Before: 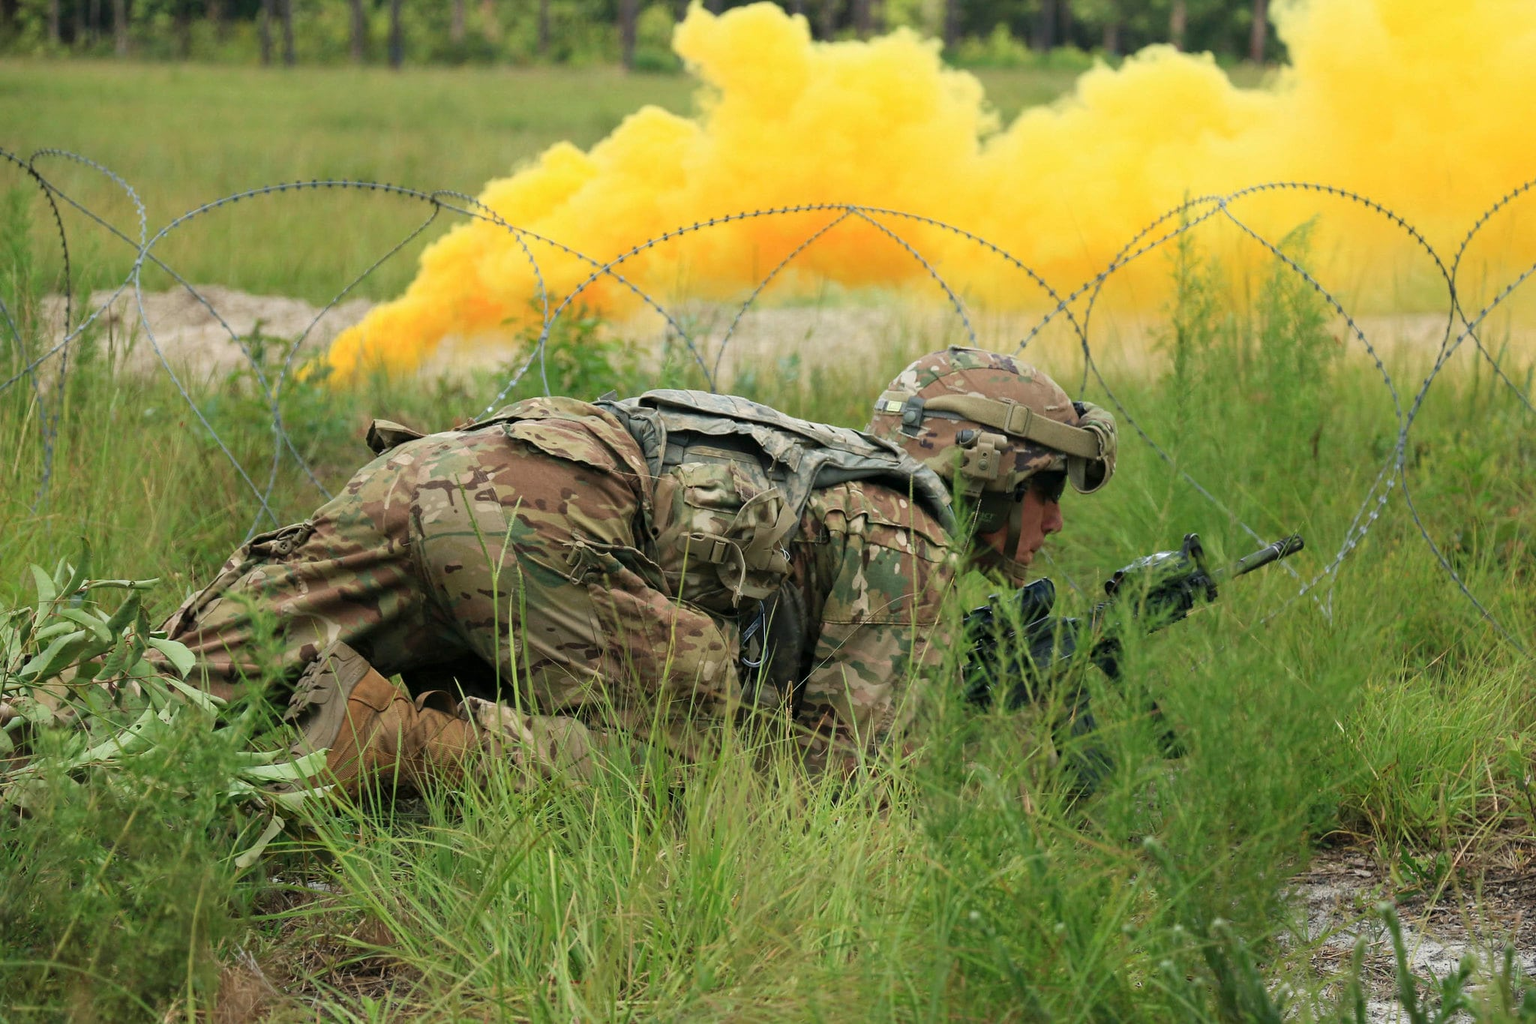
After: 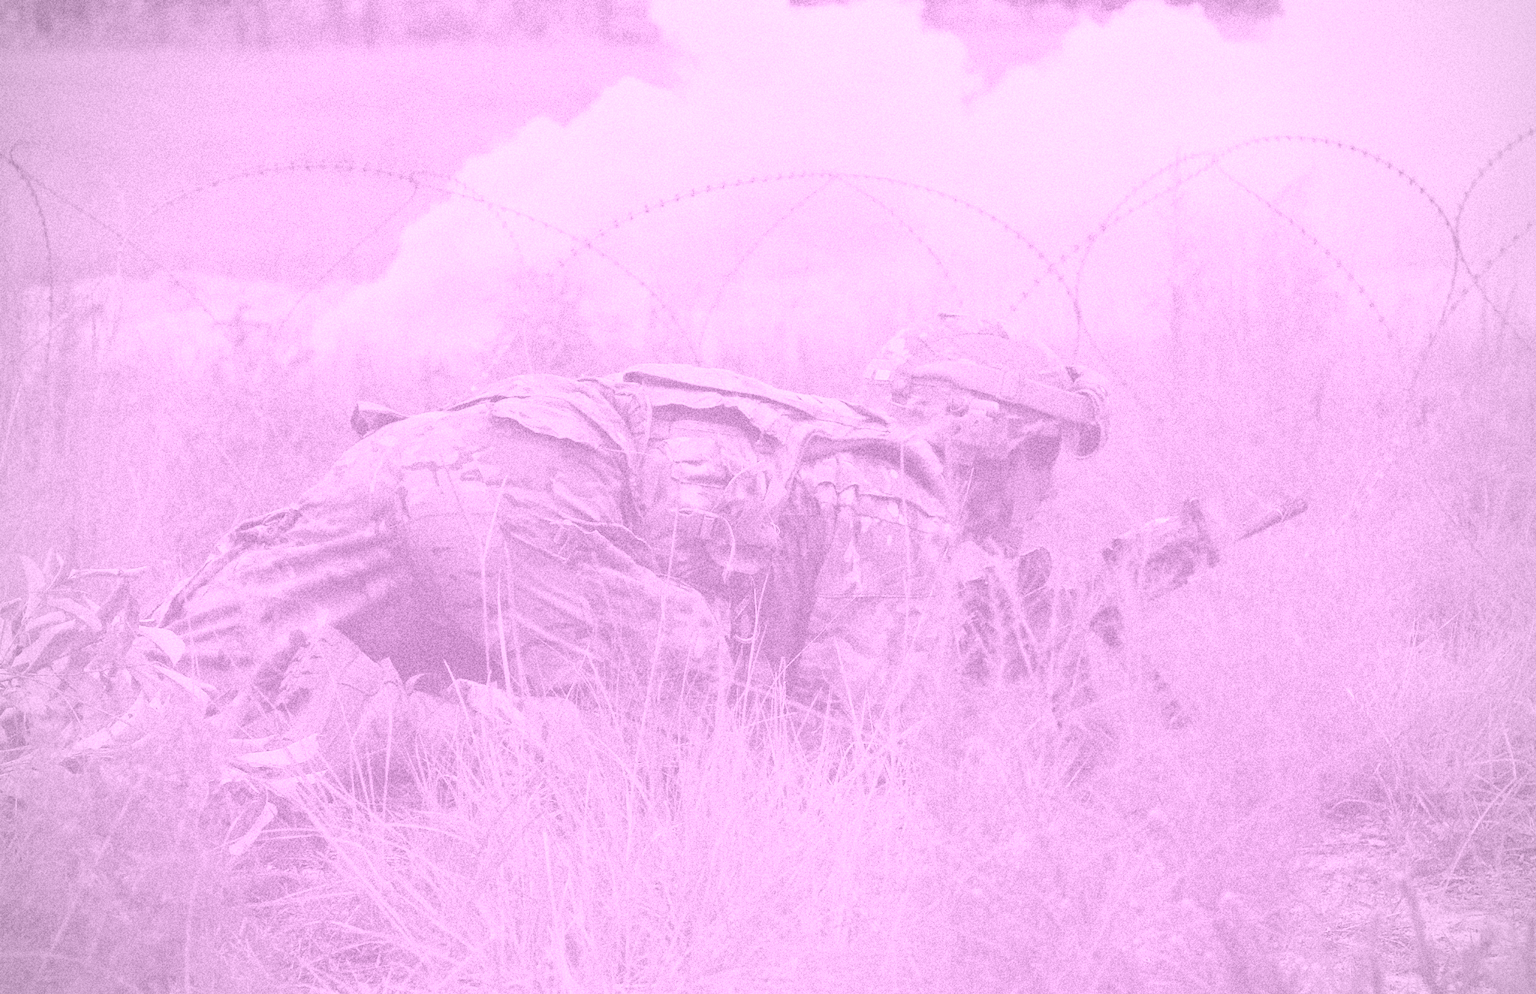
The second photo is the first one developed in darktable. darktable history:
rotate and perspective: rotation -1.32°, lens shift (horizontal) -0.031, crop left 0.015, crop right 0.985, crop top 0.047, crop bottom 0.982
vignetting: fall-off radius 60.92%
color contrast: green-magenta contrast 0.8, blue-yellow contrast 1.1, unbound 0
white balance: red 0.983, blue 1.036
crop: top 1.049%, right 0.001%
colorize: hue 331.2°, saturation 75%, source mix 30.28%, lightness 70.52%, version 1
color zones: curves: ch1 [(0.24, 0.629) (0.75, 0.5)]; ch2 [(0.255, 0.454) (0.745, 0.491)], mix 102.12%
grain: coarseness 14.49 ISO, strength 48.04%, mid-tones bias 35%
